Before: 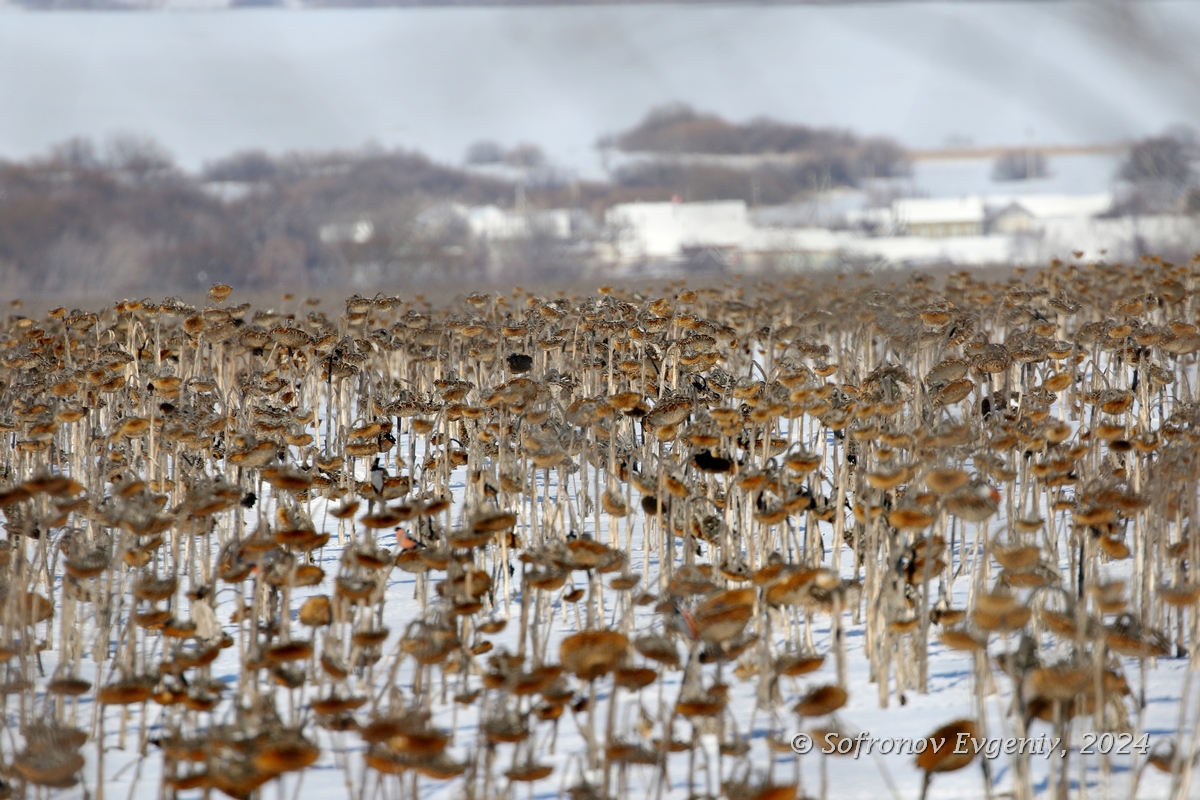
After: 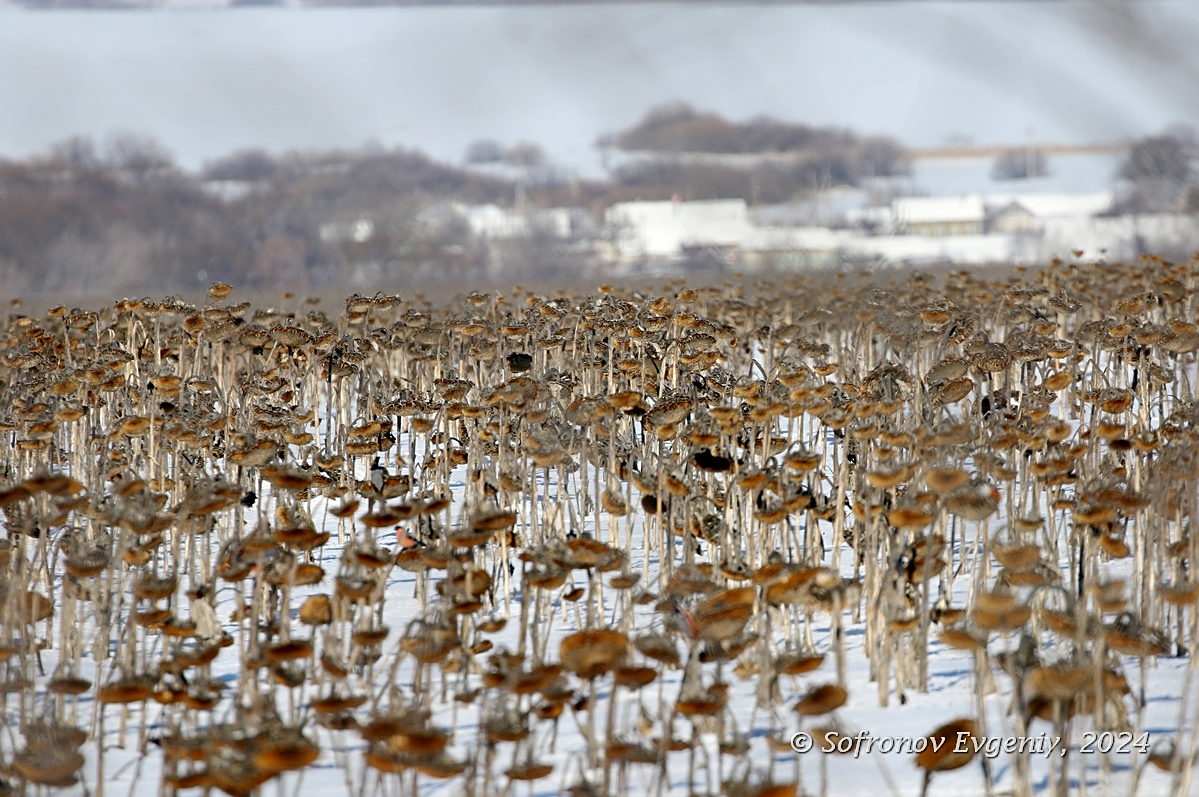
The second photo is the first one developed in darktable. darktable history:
crop: top 0.182%, bottom 0.137%
sharpen: on, module defaults
